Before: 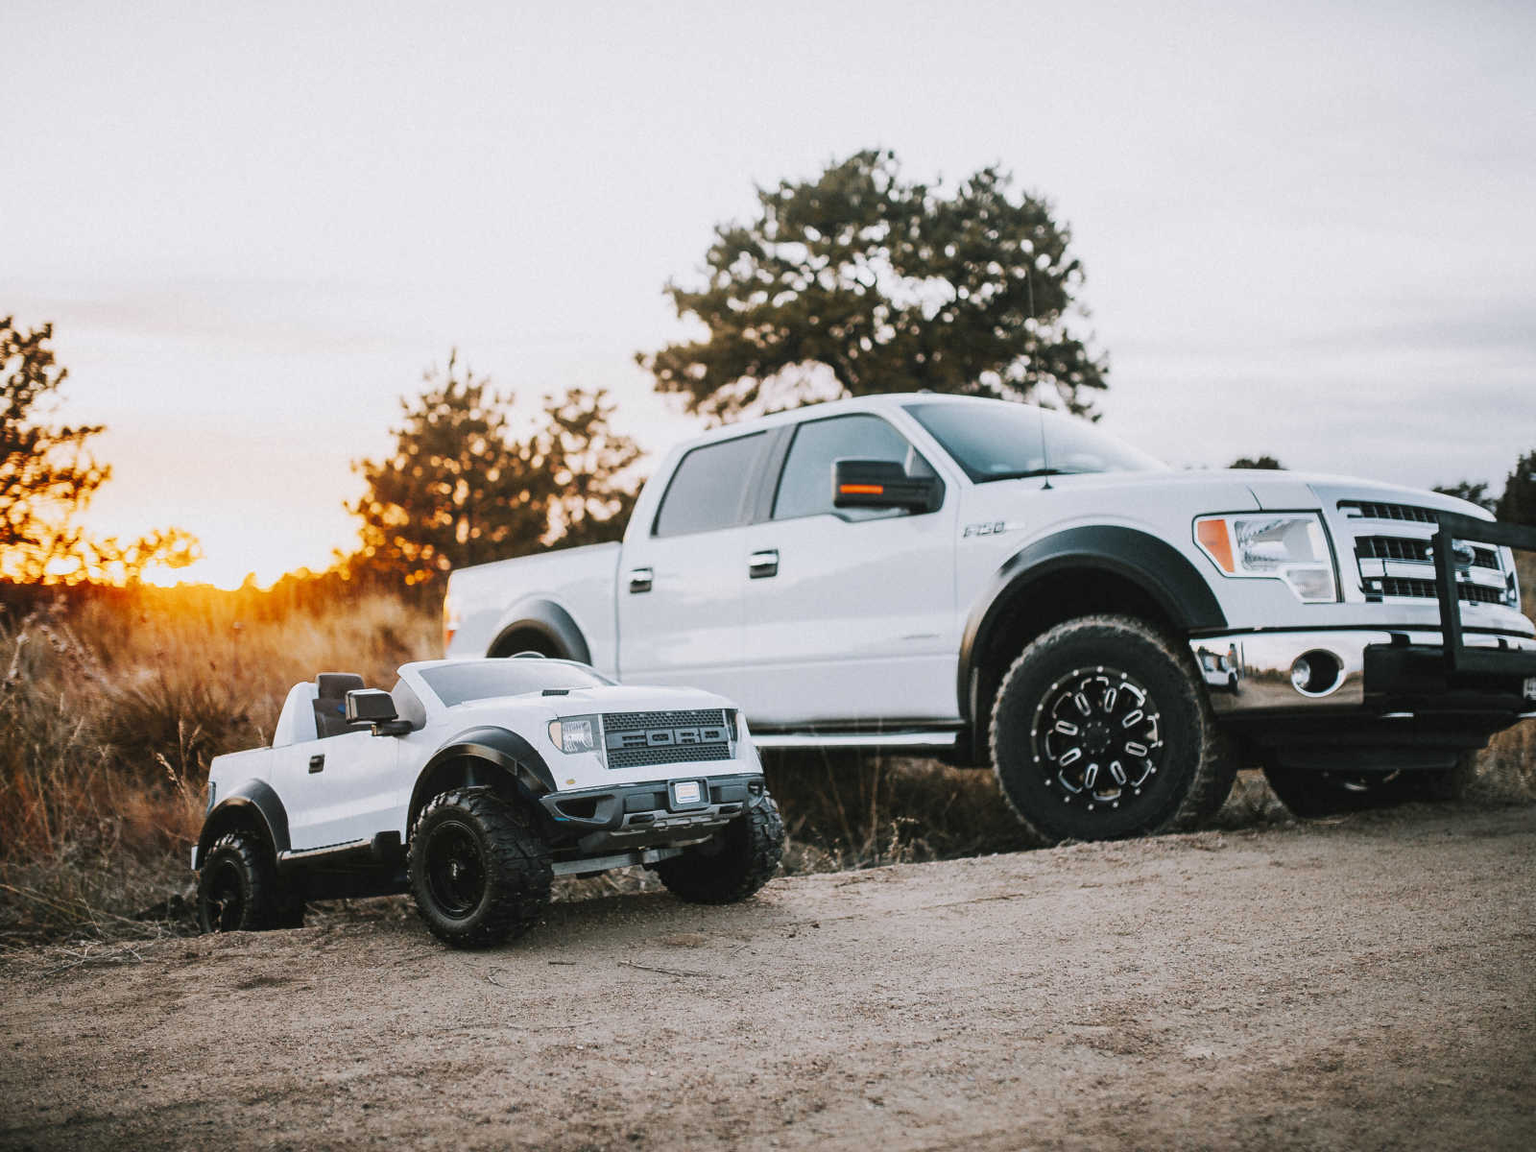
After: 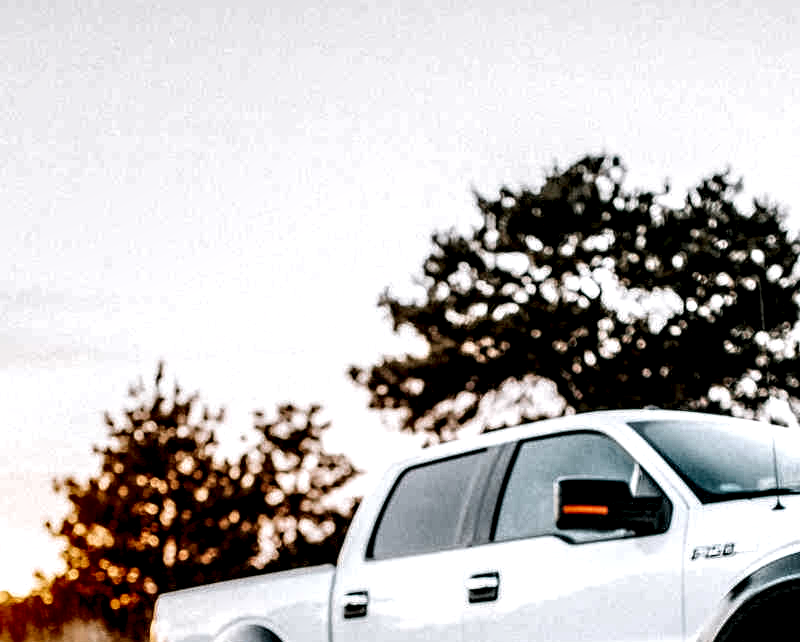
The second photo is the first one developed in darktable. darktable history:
exposure: compensate highlight preservation false
local contrast: highlights 115%, shadows 42%, detail 293%
crop: left 19.556%, right 30.401%, bottom 46.458%
color zones: curves: ch0 [(0, 0.5) (0.125, 0.4) (0.25, 0.5) (0.375, 0.4) (0.5, 0.4) (0.625, 0.6) (0.75, 0.6) (0.875, 0.5)]; ch1 [(0, 0.35) (0.125, 0.45) (0.25, 0.35) (0.375, 0.35) (0.5, 0.35) (0.625, 0.35) (0.75, 0.45) (0.875, 0.35)]; ch2 [(0, 0.6) (0.125, 0.5) (0.25, 0.5) (0.375, 0.6) (0.5, 0.6) (0.625, 0.5) (0.75, 0.5) (0.875, 0.5)]
